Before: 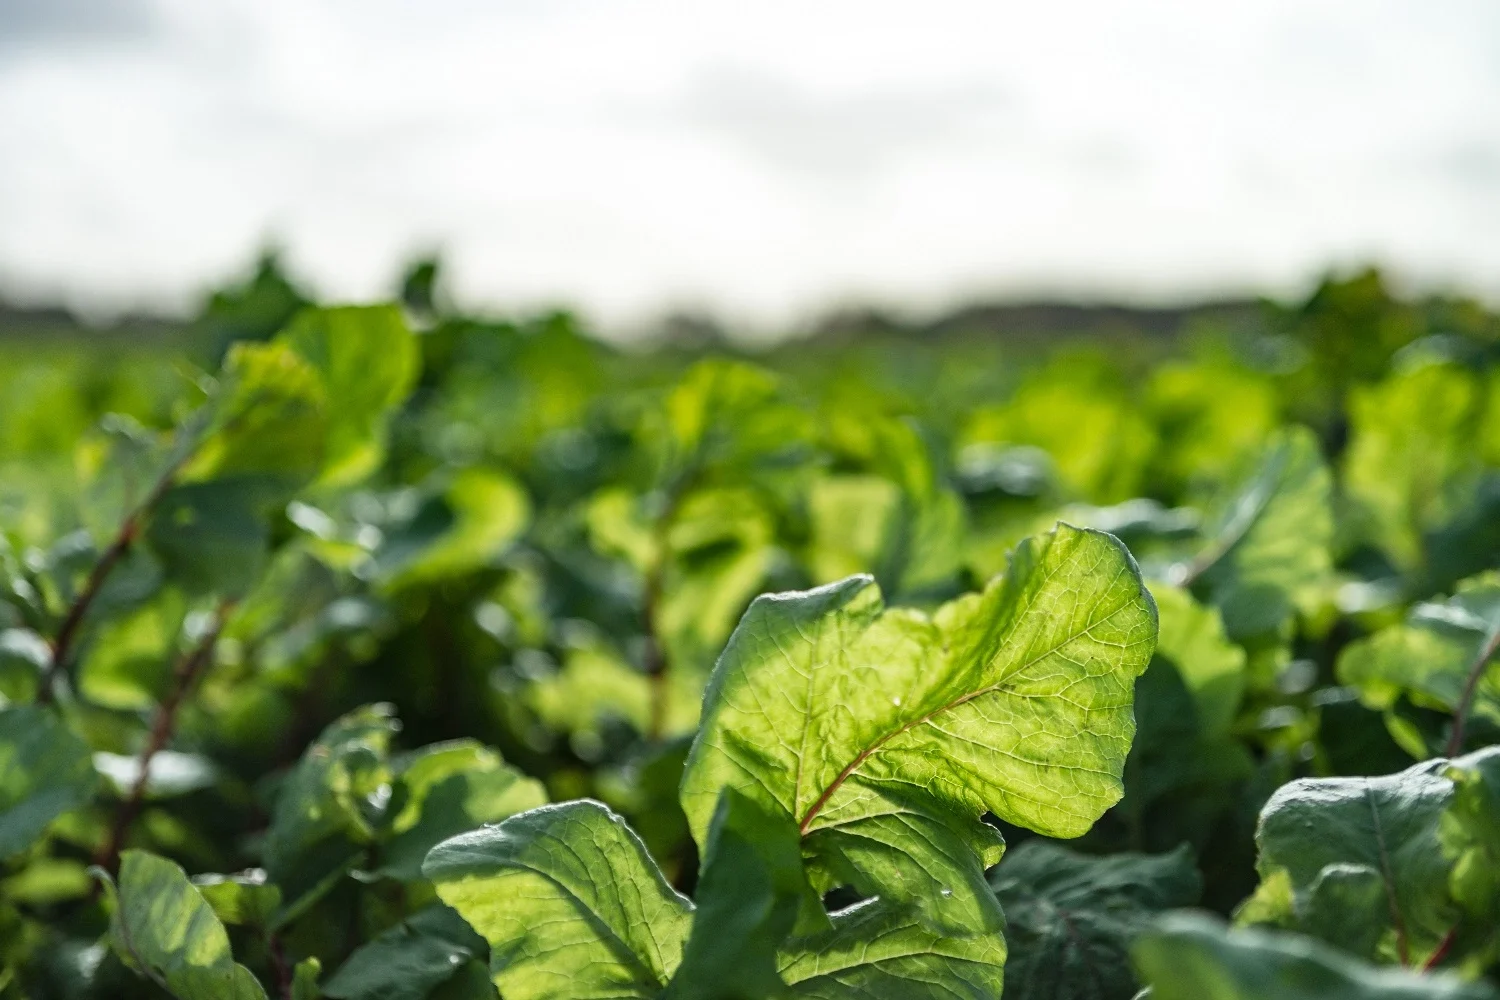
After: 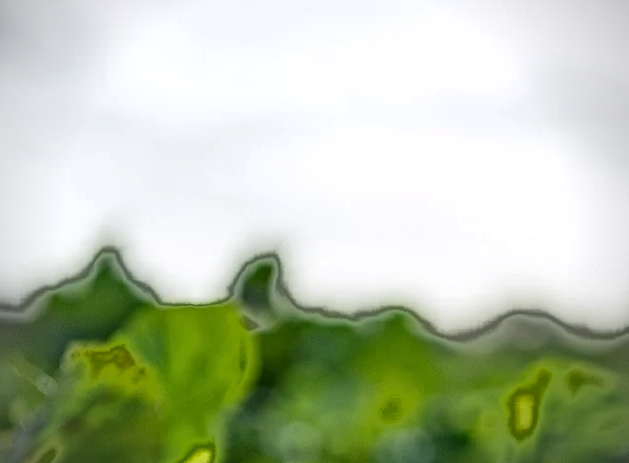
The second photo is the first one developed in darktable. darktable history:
local contrast: highlights 100%, shadows 100%, detail 120%, midtone range 0.2
white balance: red 1.004, blue 1.024
vignetting: on, module defaults
fill light: exposure -0.73 EV, center 0.69, width 2.2
crop and rotate: left 10.817%, top 0.062%, right 47.194%, bottom 53.626%
